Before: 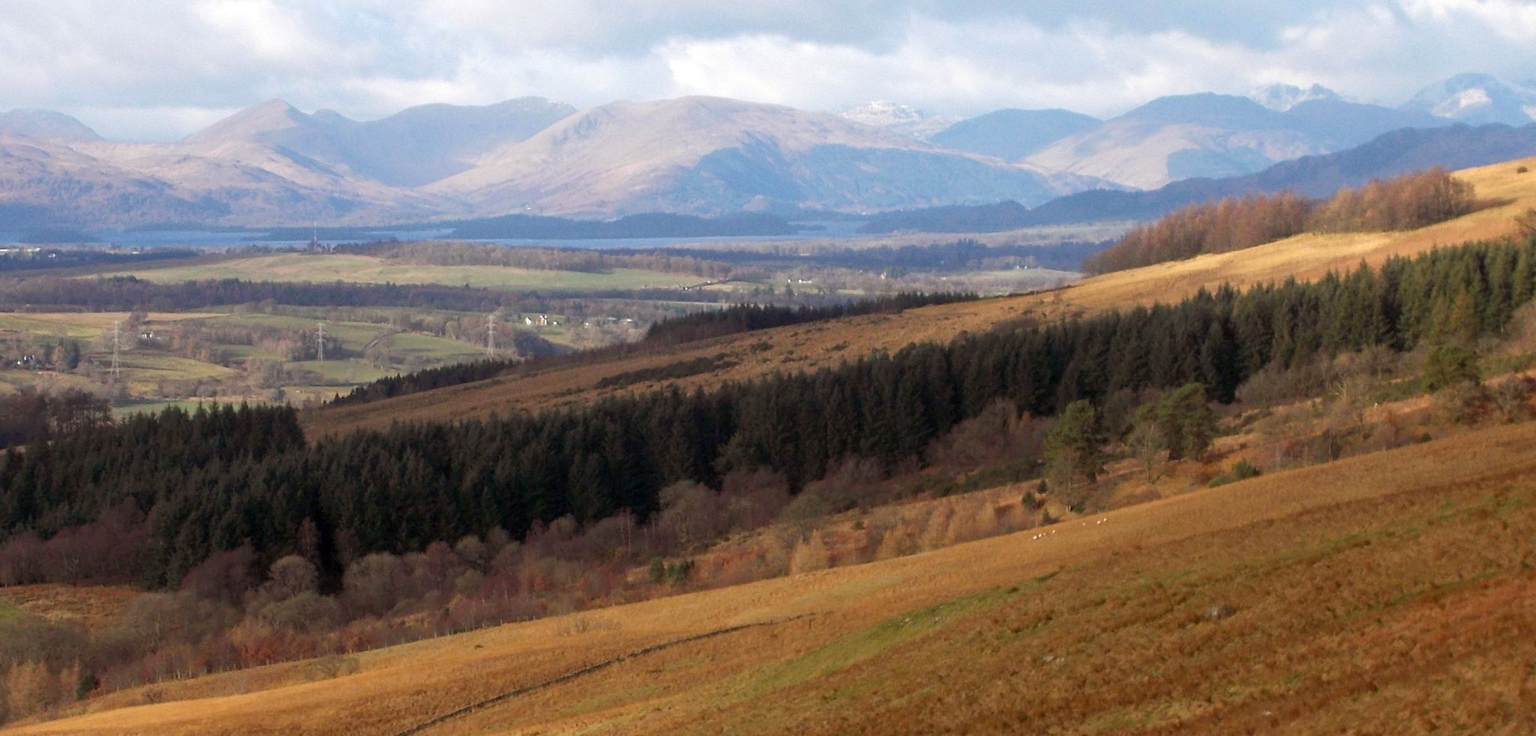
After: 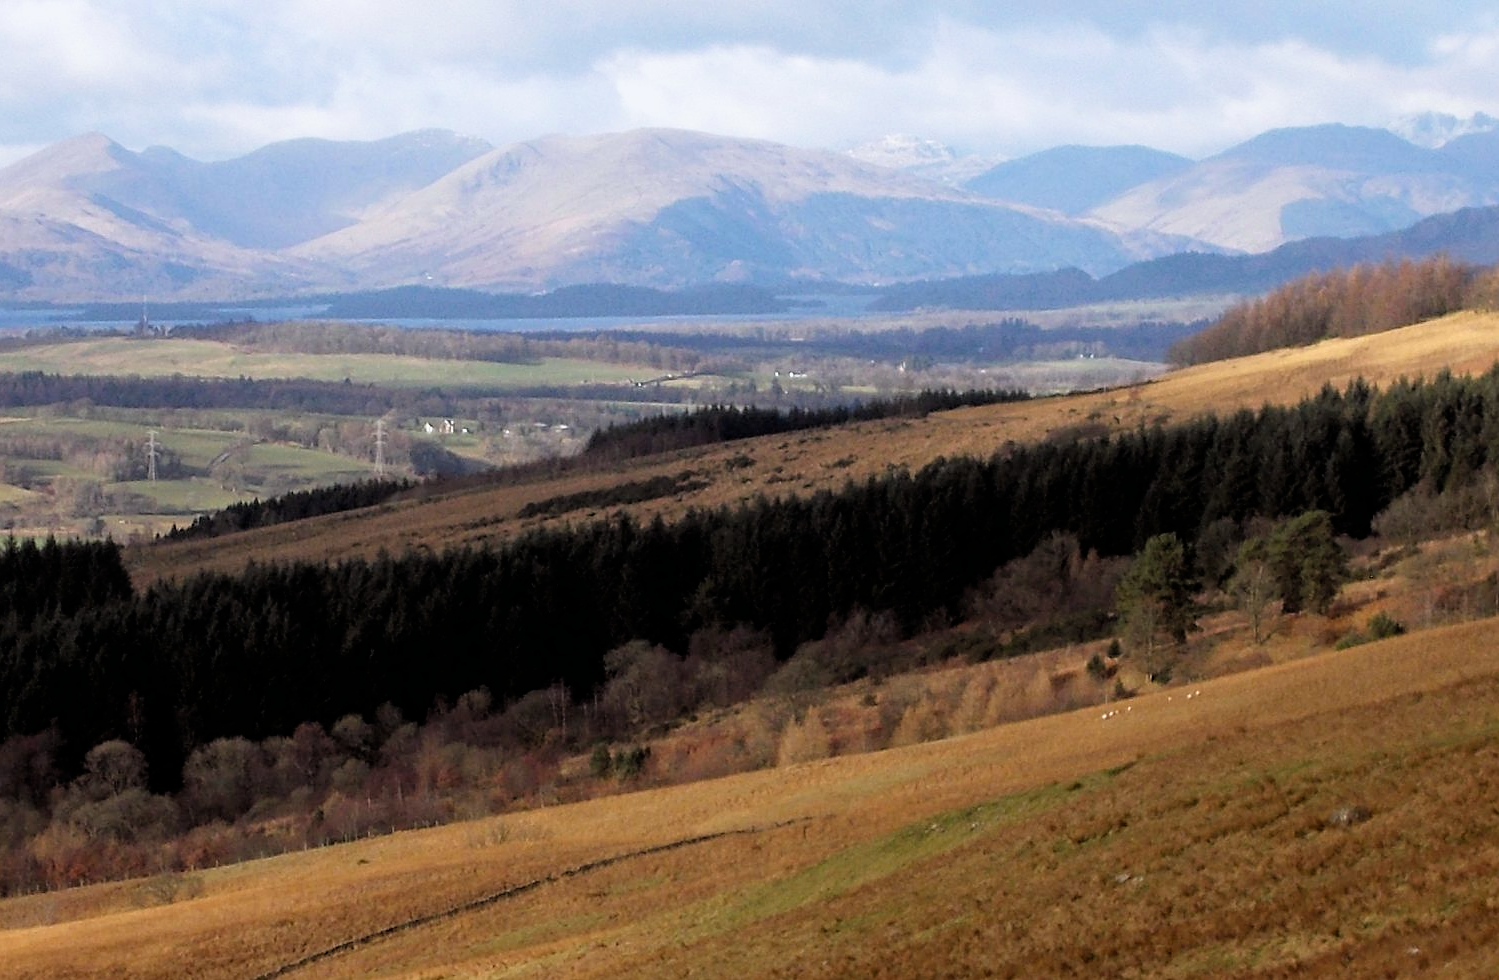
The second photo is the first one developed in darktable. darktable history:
filmic rgb: black relative exposure -4.93 EV, white relative exposure 2.84 EV, hardness 3.72
crop: left 13.443%, right 13.31%
sharpen: radius 1.559, amount 0.373, threshold 1.271
white balance: red 0.98, blue 1.034
